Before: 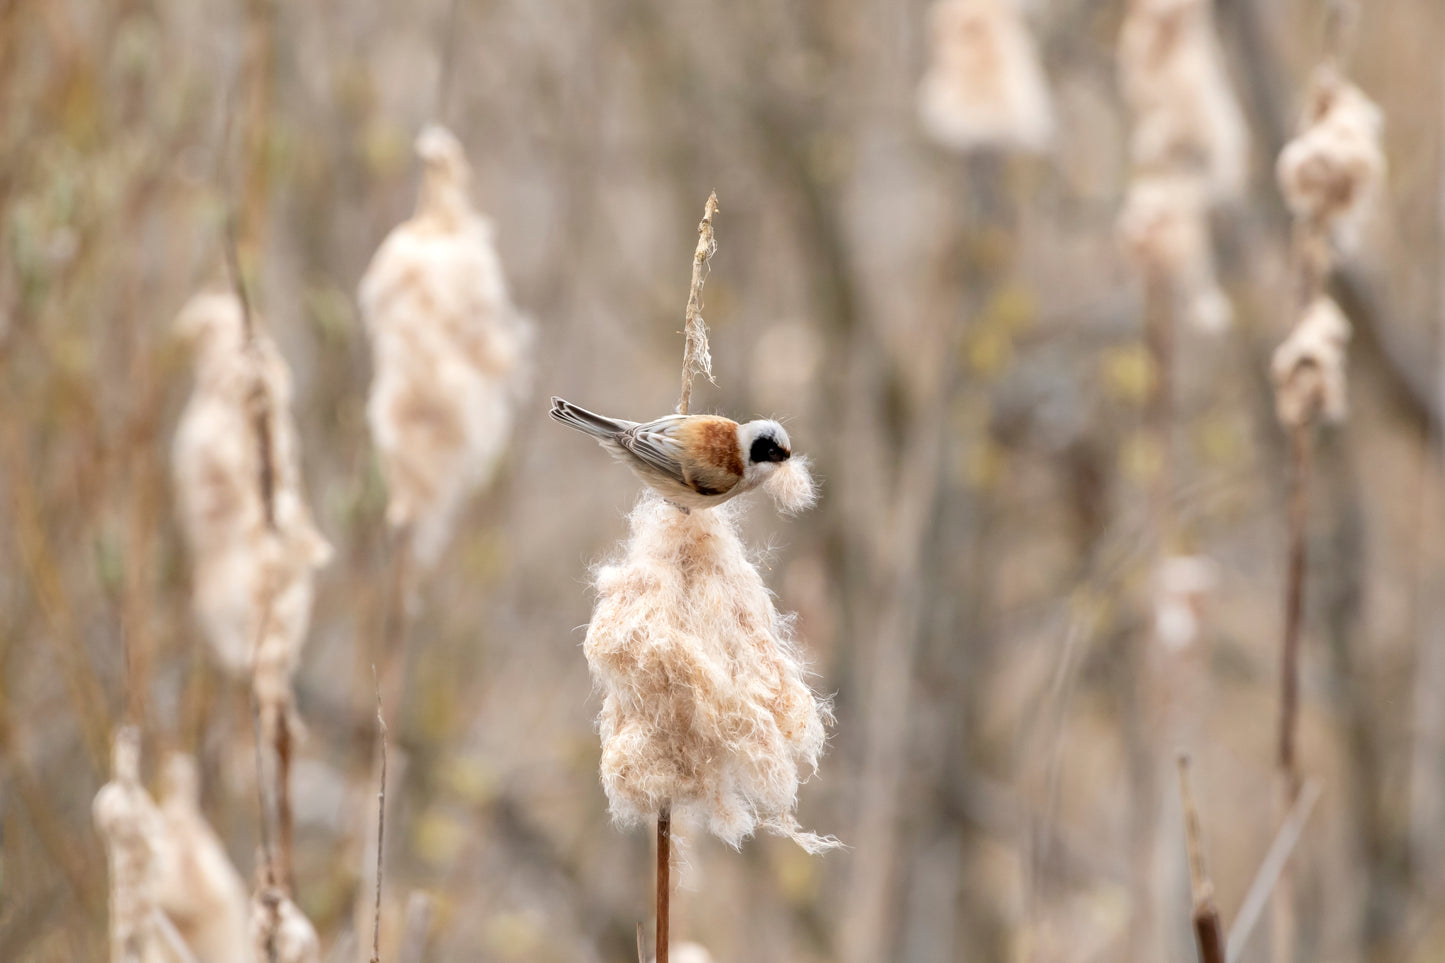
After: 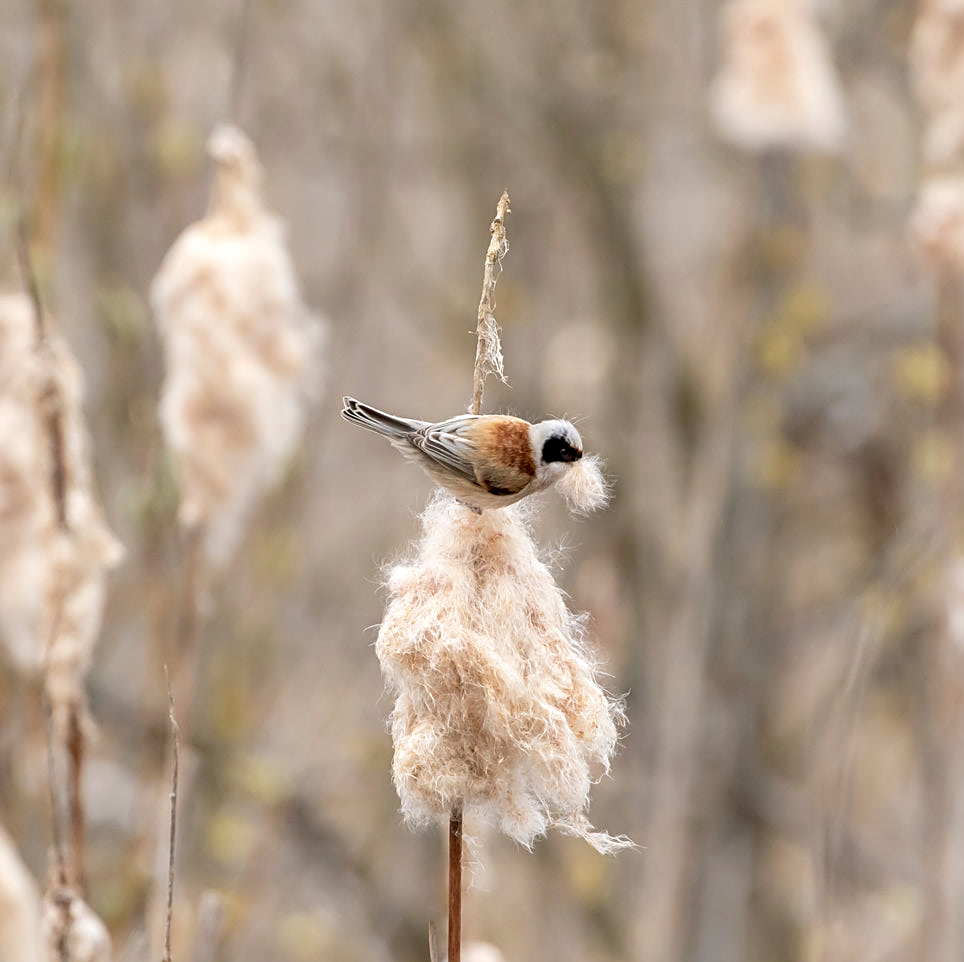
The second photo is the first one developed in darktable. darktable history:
sharpen: on, module defaults
crop and rotate: left 14.449%, right 18.826%
